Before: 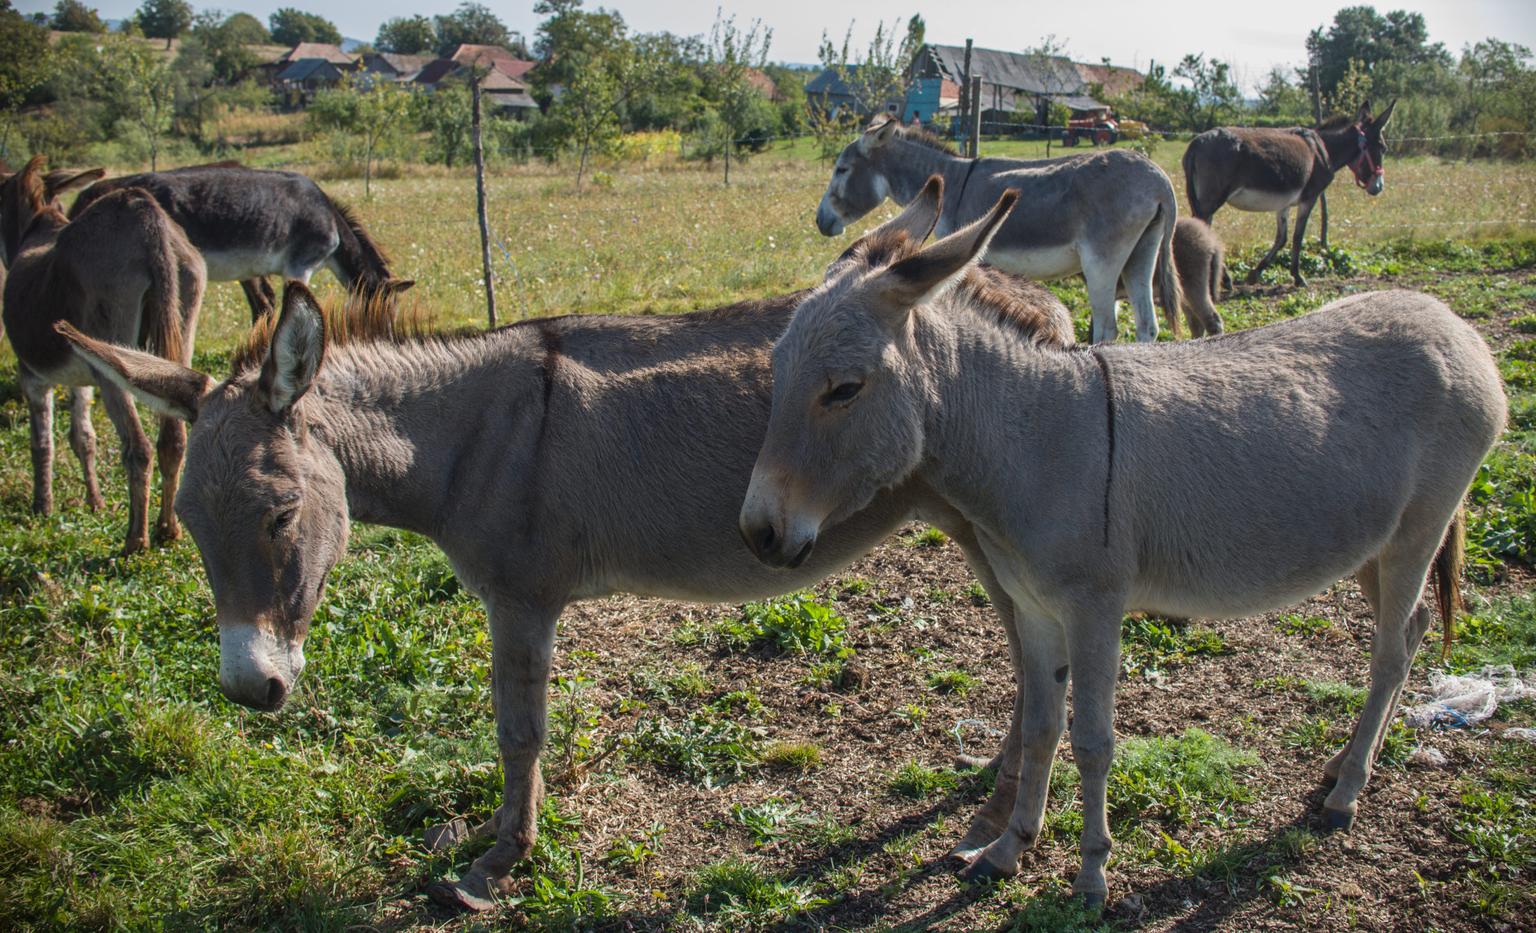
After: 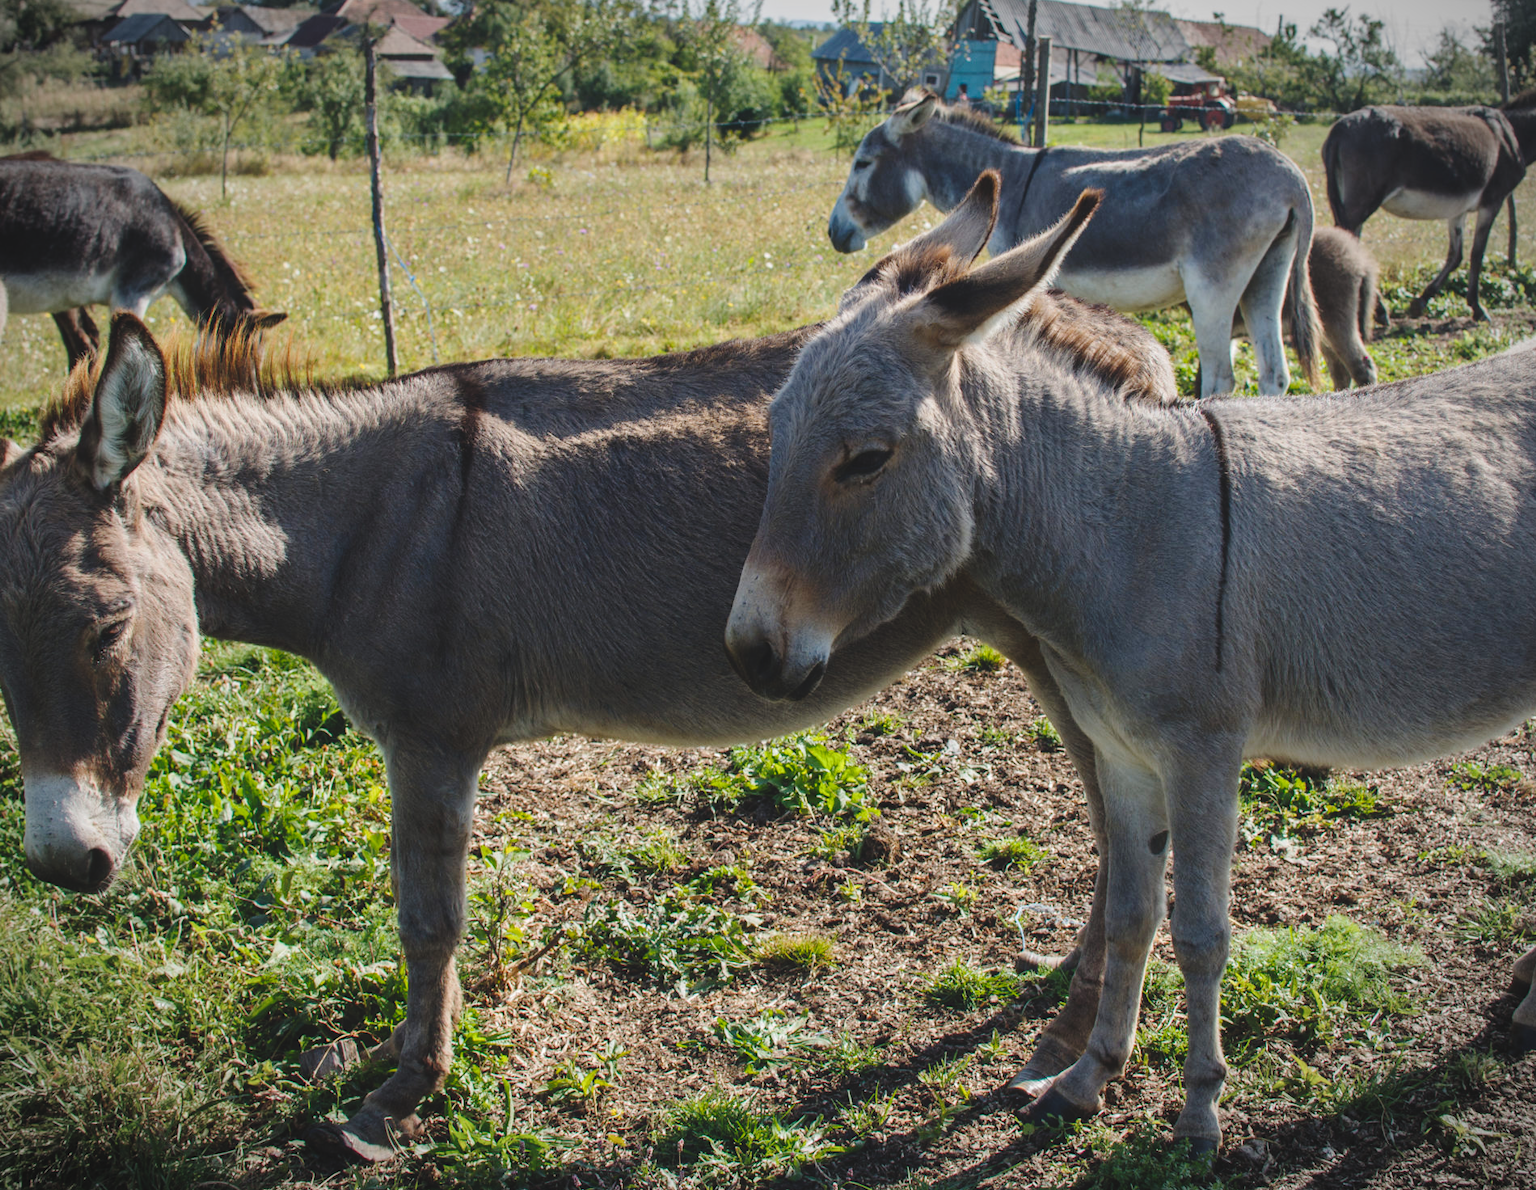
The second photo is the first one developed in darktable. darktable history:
crop and rotate: left 13.15%, top 5.251%, right 12.609%
tone curve: curves: ch0 [(0, 0) (0.003, 0.09) (0.011, 0.095) (0.025, 0.097) (0.044, 0.108) (0.069, 0.117) (0.1, 0.129) (0.136, 0.151) (0.177, 0.185) (0.224, 0.229) (0.277, 0.299) (0.335, 0.379) (0.399, 0.469) (0.468, 0.55) (0.543, 0.629) (0.623, 0.702) (0.709, 0.775) (0.801, 0.85) (0.898, 0.91) (1, 1)], preserve colors none
vignetting: fall-off start 87%, automatic ratio true
